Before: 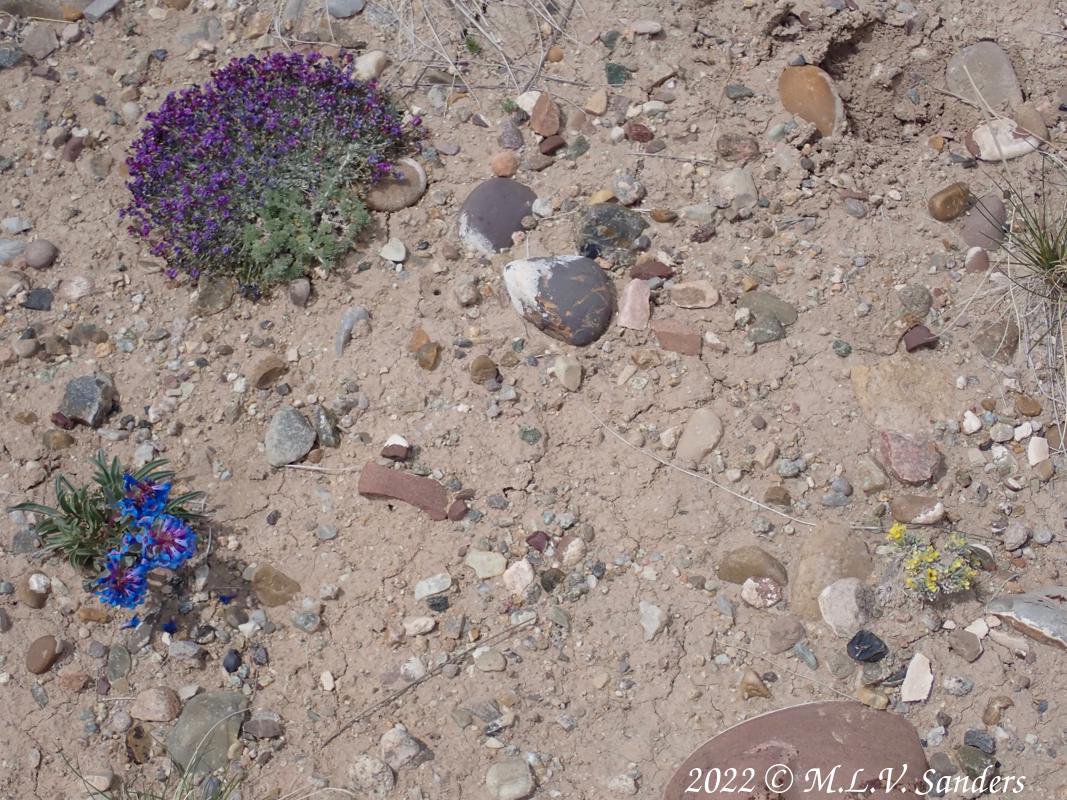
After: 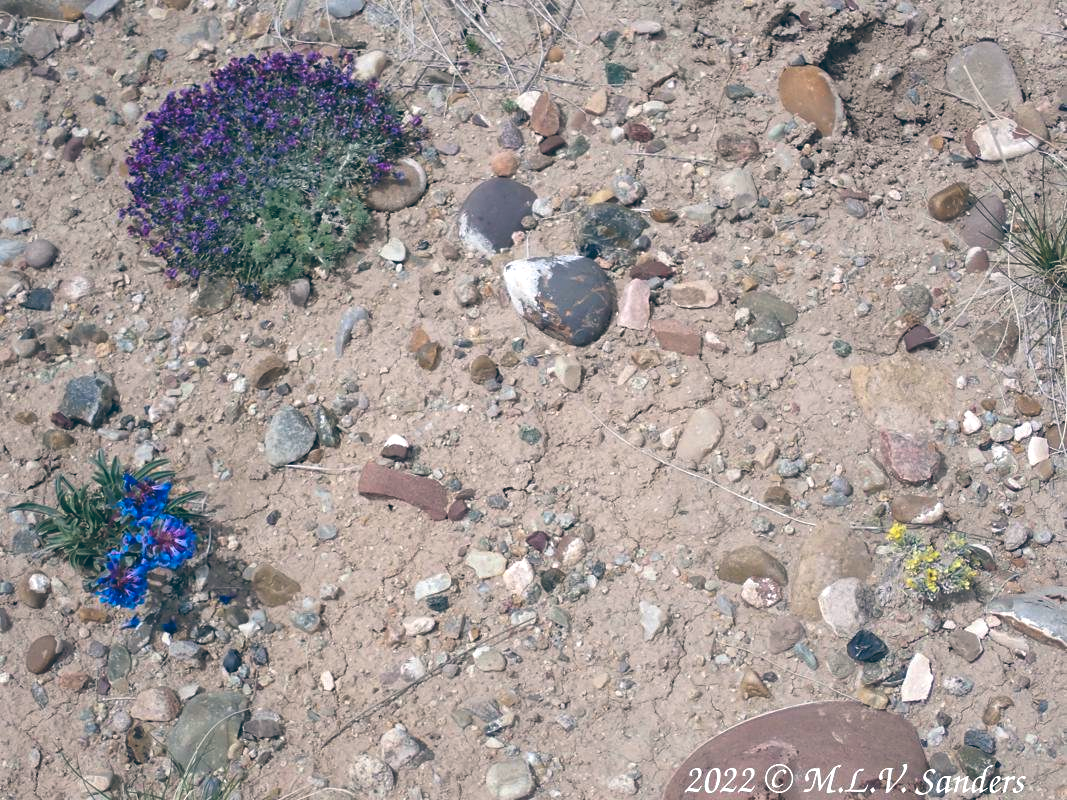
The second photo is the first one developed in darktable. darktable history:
exposure: exposure 0.2 EV, compensate highlight preservation false
color balance: lift [1.016, 0.983, 1, 1.017], gamma [0.958, 1, 1, 1], gain [0.981, 1.007, 0.993, 1.002], input saturation 118.26%, contrast 13.43%, contrast fulcrum 21.62%, output saturation 82.76%
